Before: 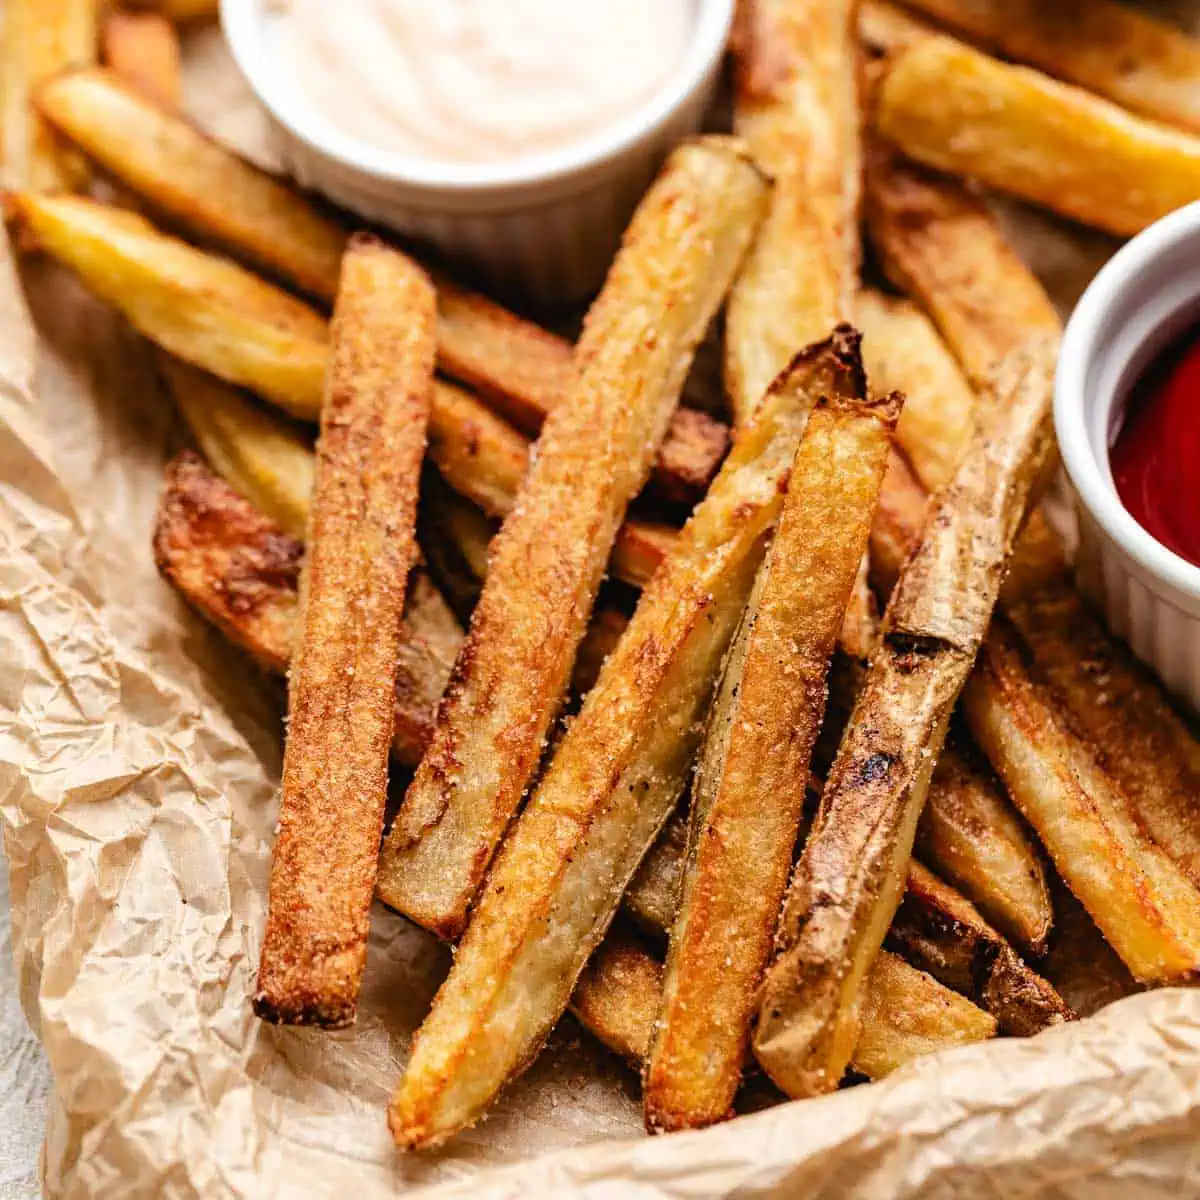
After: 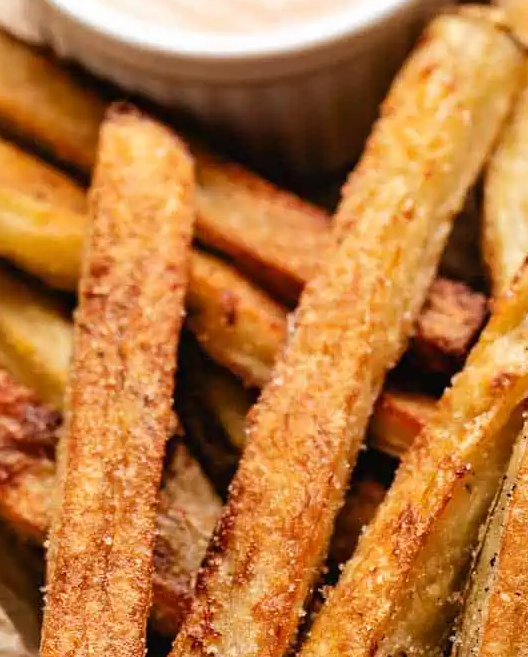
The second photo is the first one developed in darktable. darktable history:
tone equalizer: on, module defaults
crop: left 20.248%, top 10.86%, right 35.675%, bottom 34.321%
